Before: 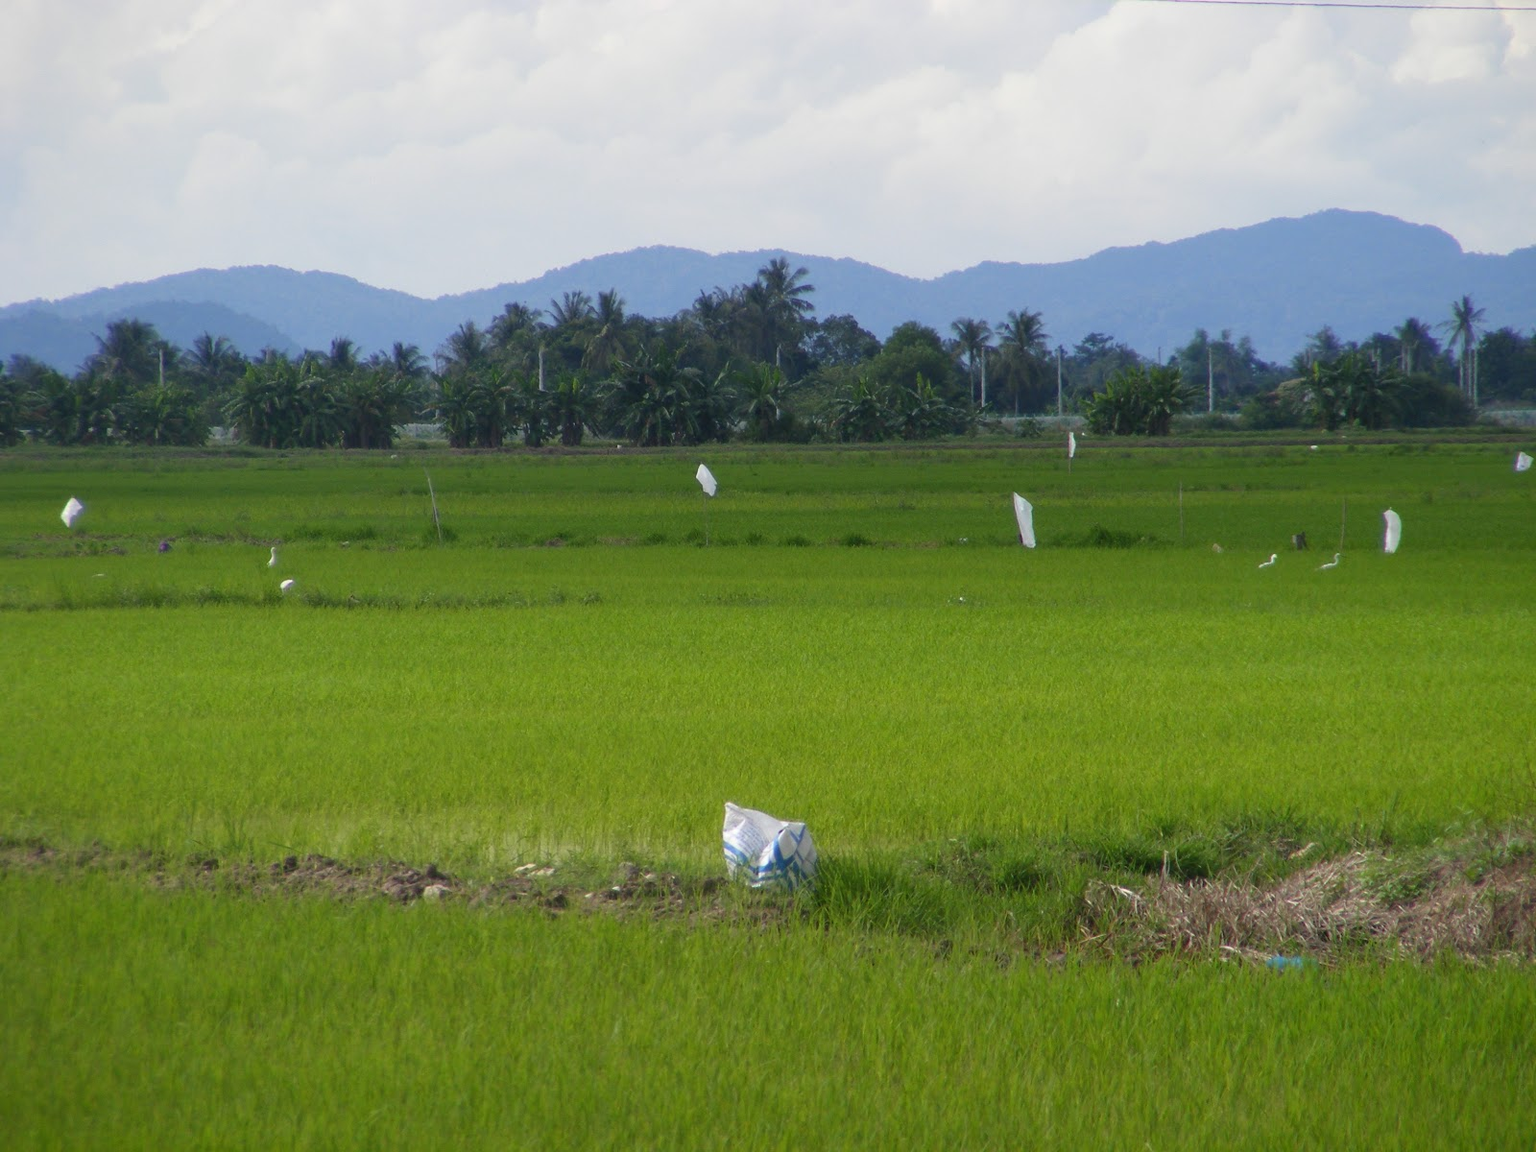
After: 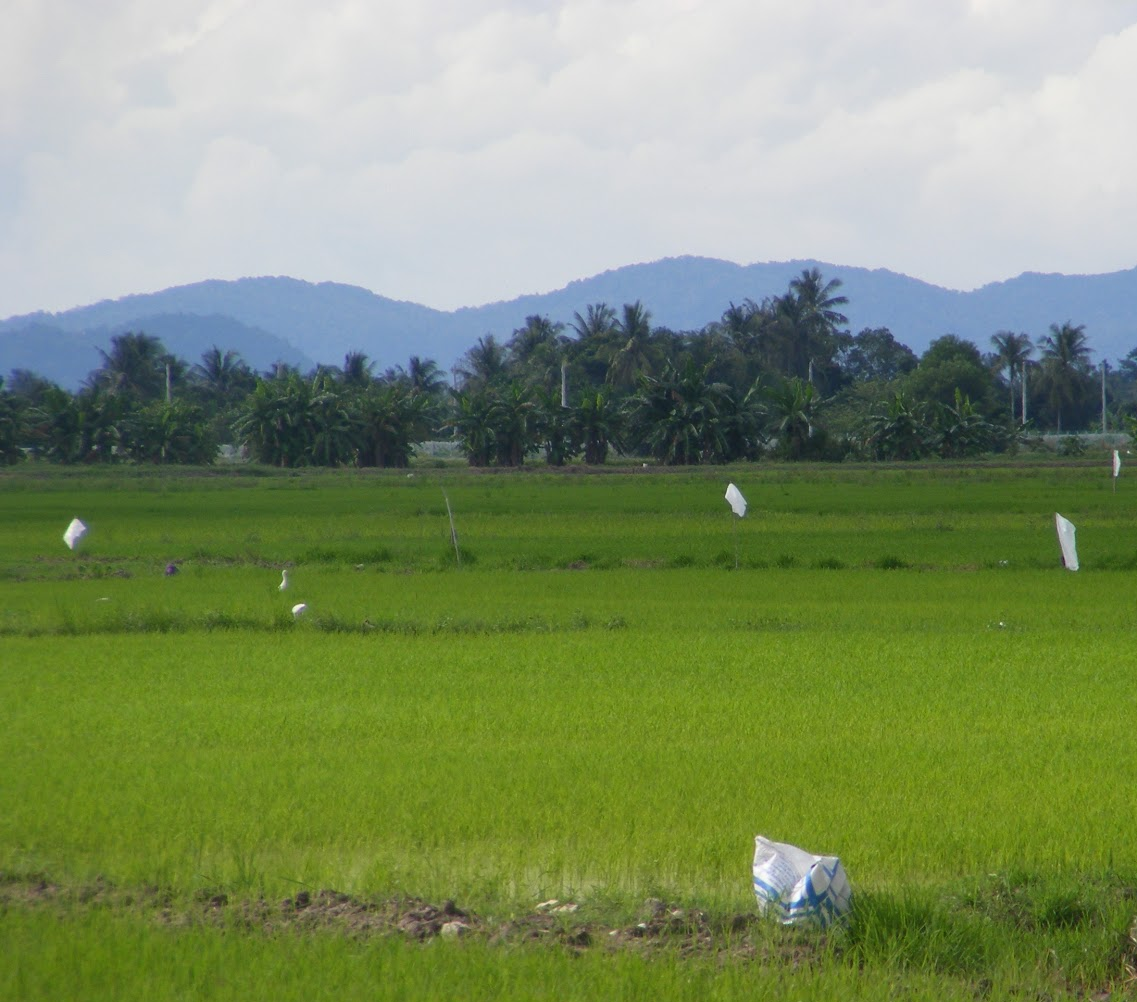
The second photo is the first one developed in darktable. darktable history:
crop: right 28.935%, bottom 16.491%
